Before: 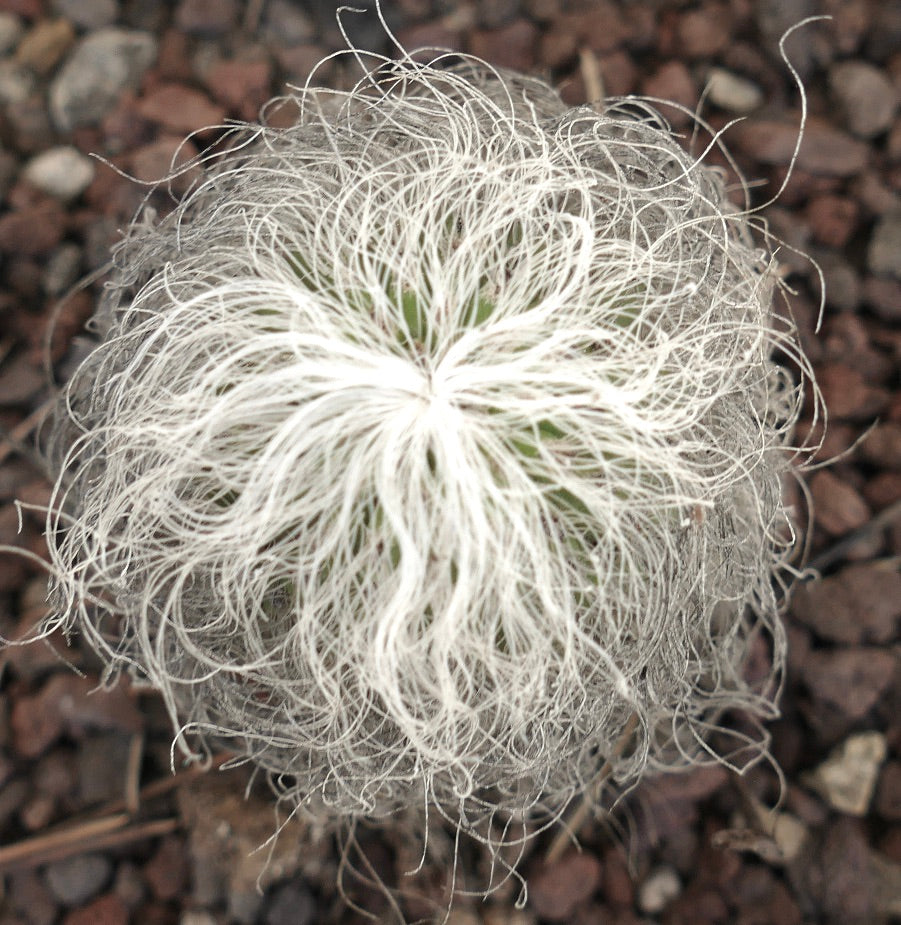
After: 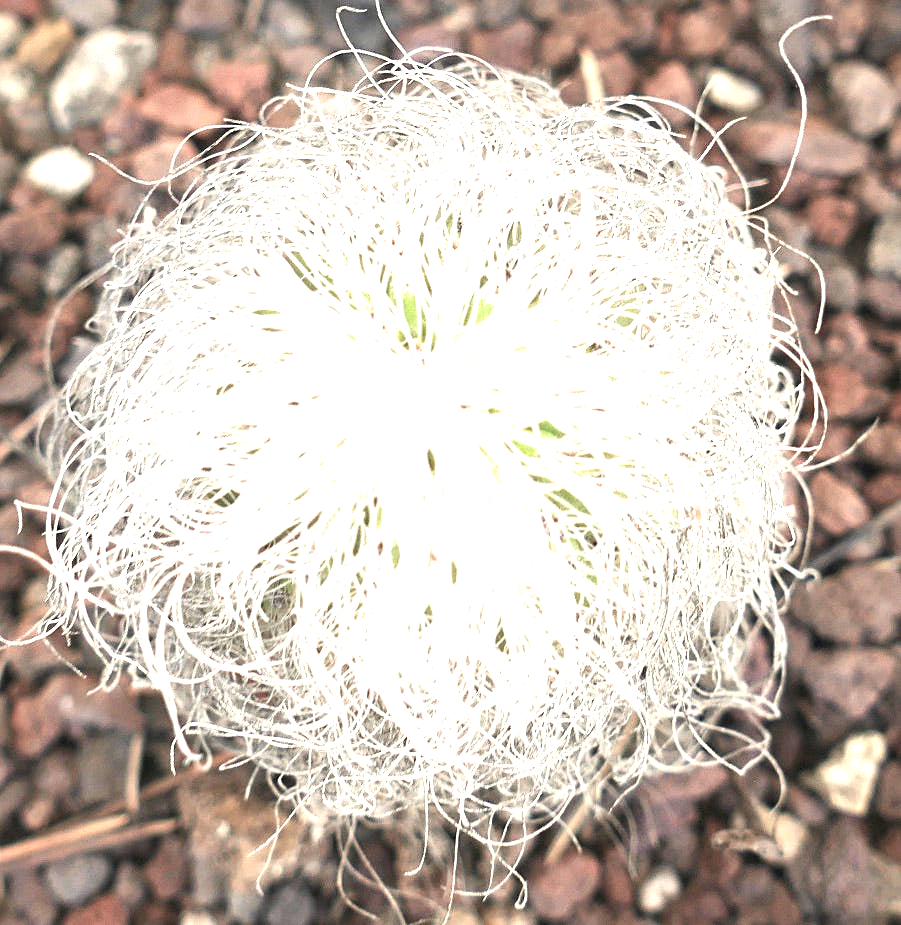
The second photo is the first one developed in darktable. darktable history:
exposure: black level correction 0, exposure 1.992 EV, compensate exposure bias true, compensate highlight preservation false
sharpen: amount 0.208
